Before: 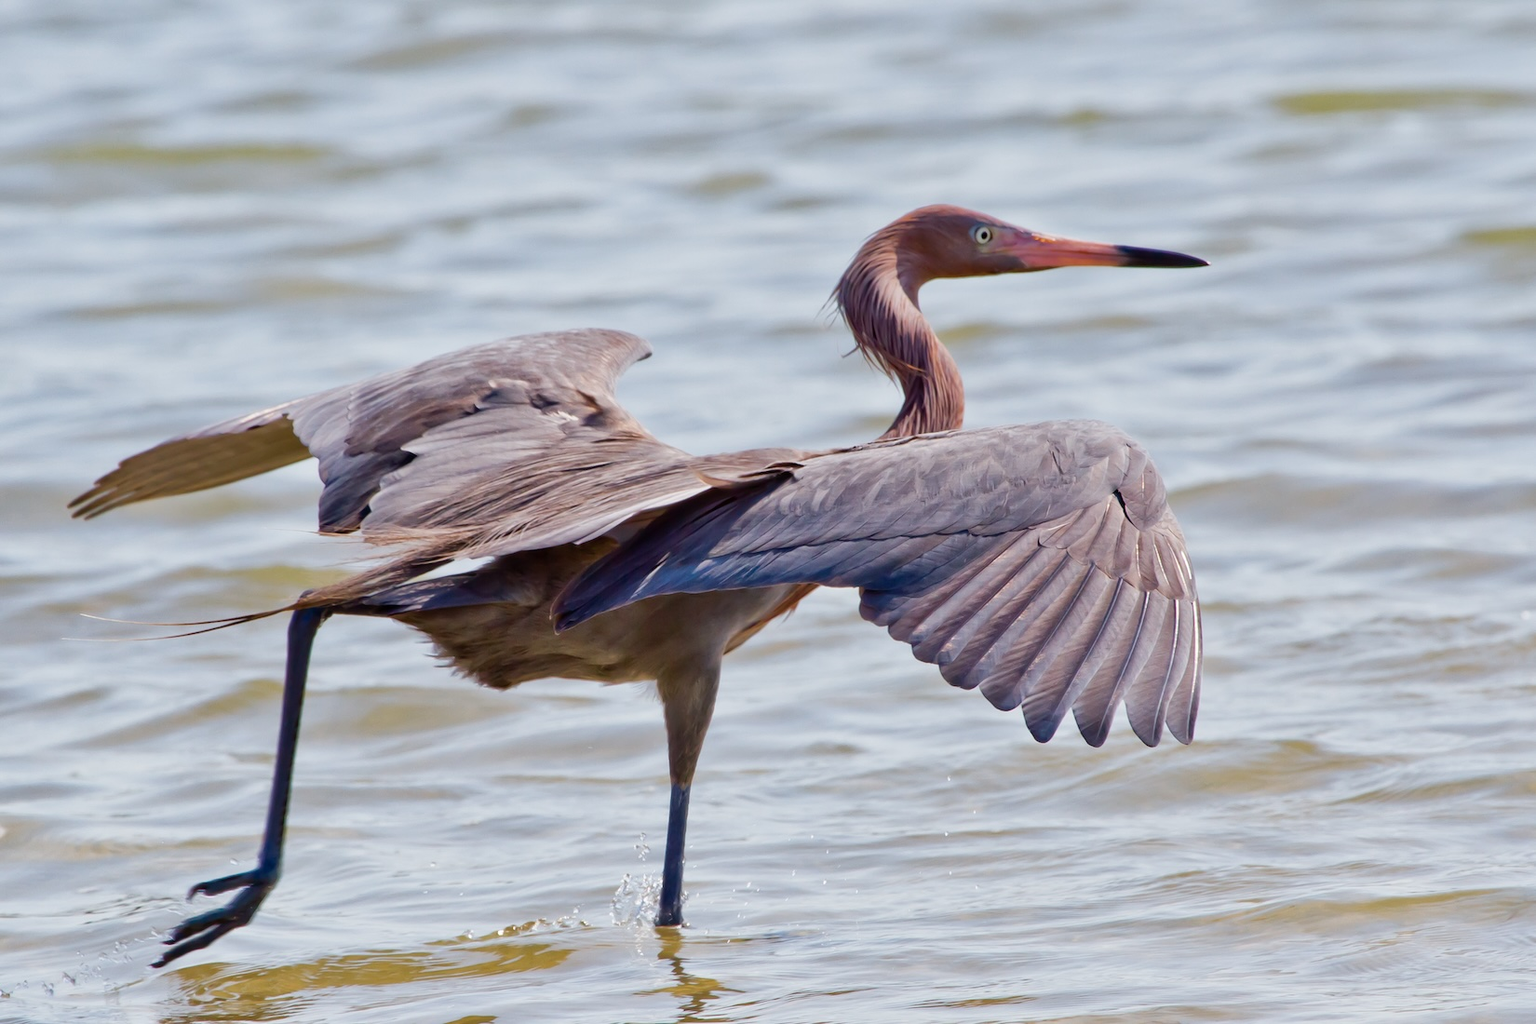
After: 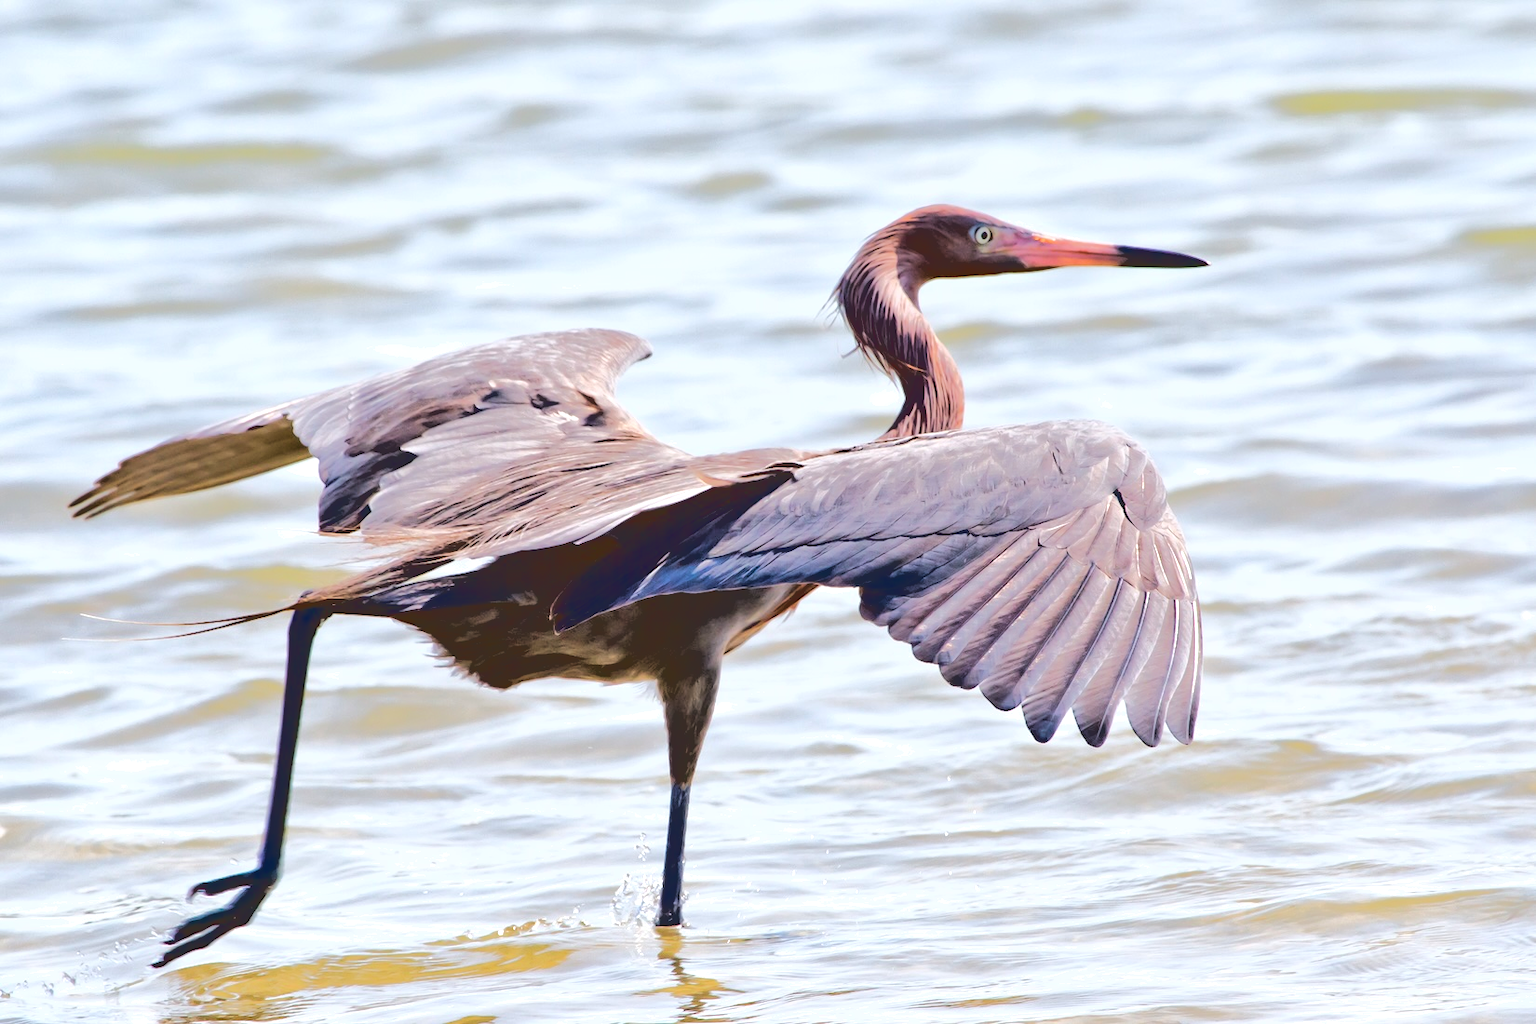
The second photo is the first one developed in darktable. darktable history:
base curve: curves: ch0 [(0.065, 0.026) (0.236, 0.358) (0.53, 0.546) (0.777, 0.841) (0.924, 0.992)], preserve colors average RGB
exposure: black level correction -0.002, exposure 0.54 EV, compensate highlight preservation false
